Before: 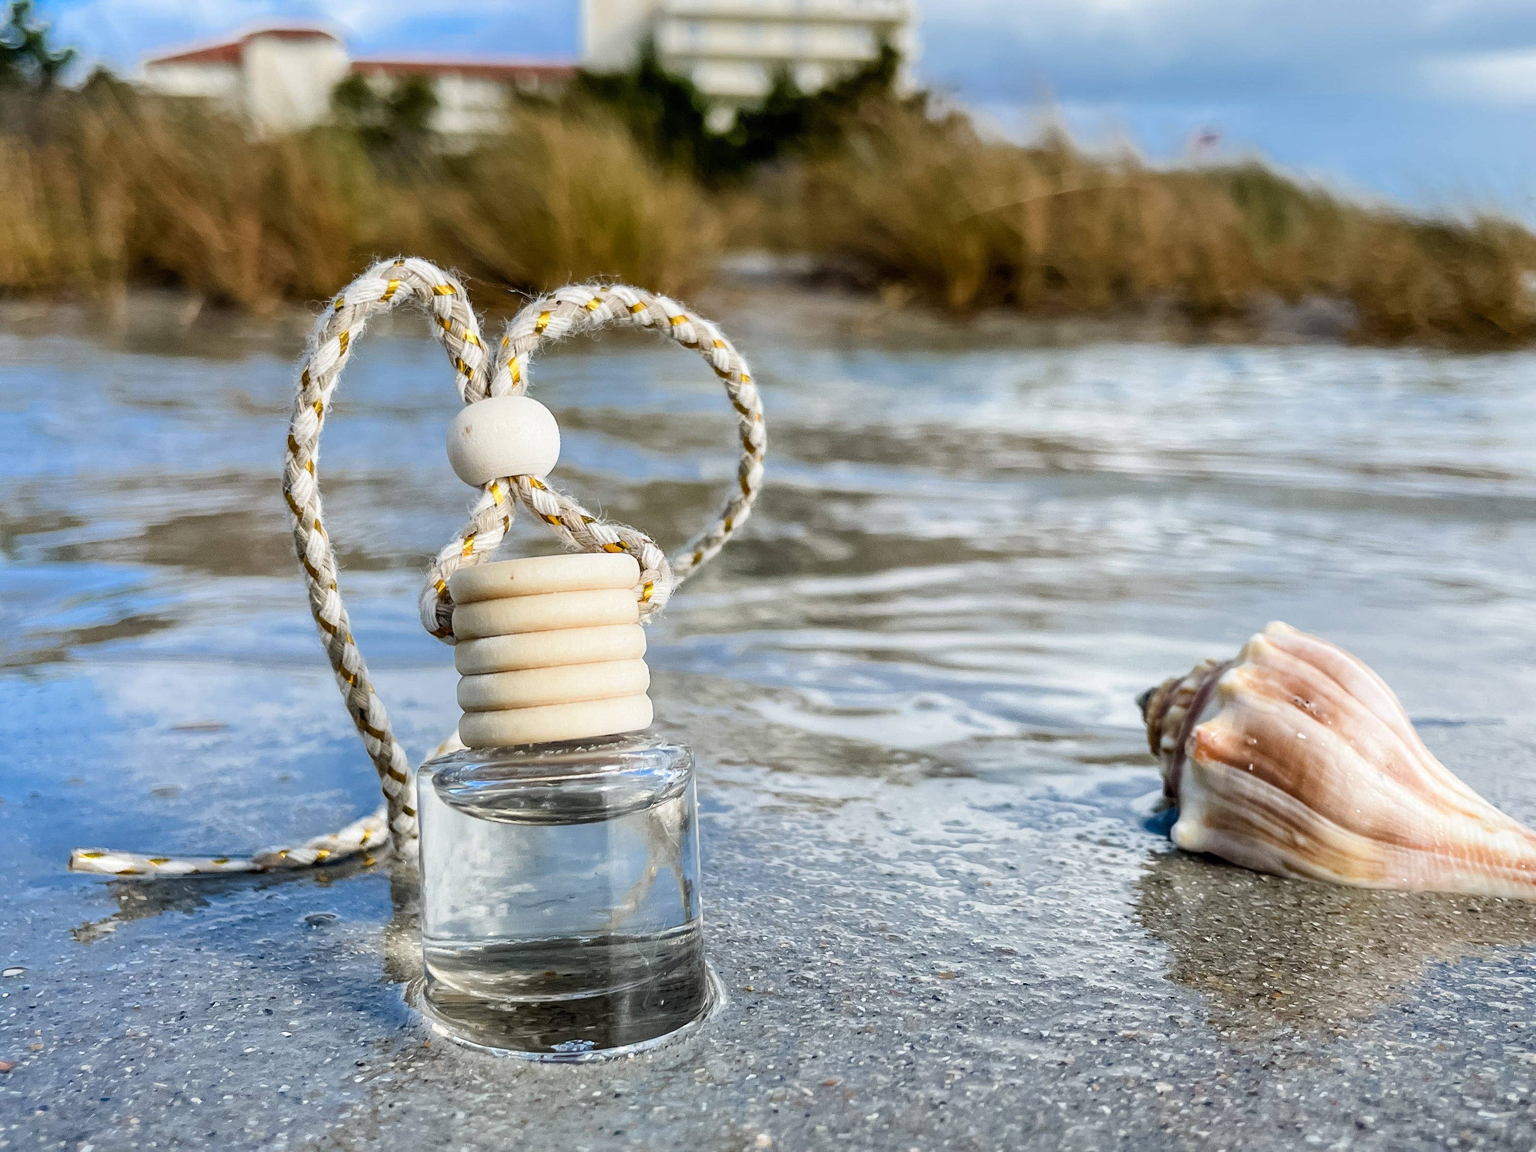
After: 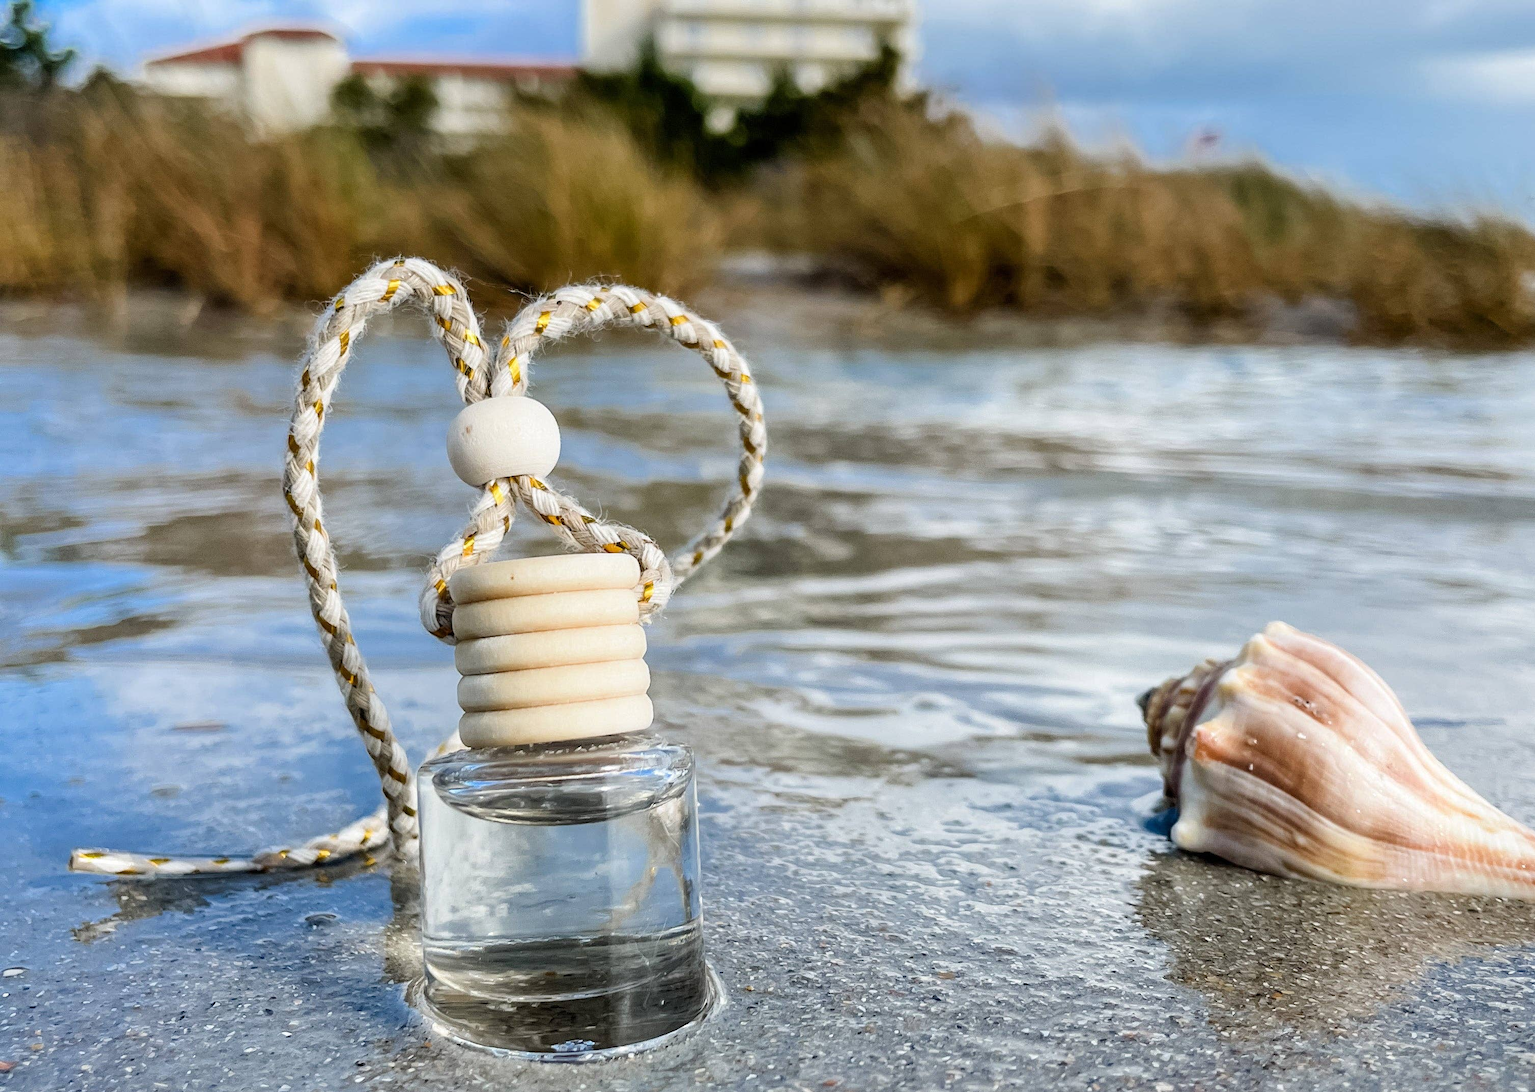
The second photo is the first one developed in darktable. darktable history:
crop and rotate: top 0%, bottom 5.097%
